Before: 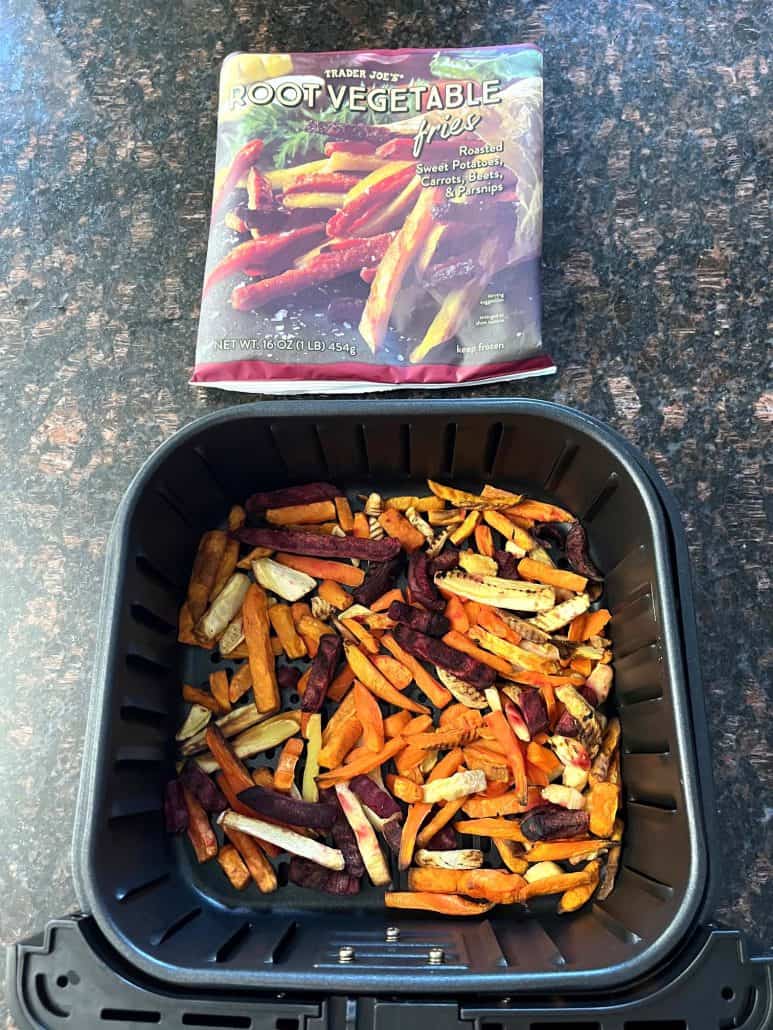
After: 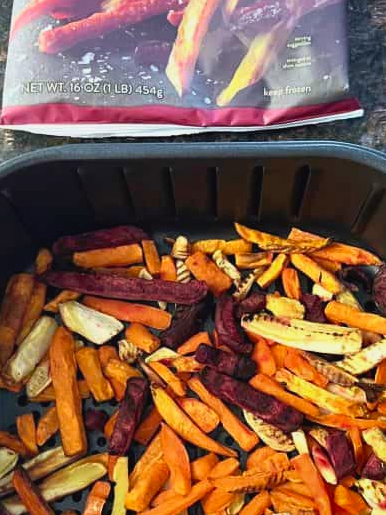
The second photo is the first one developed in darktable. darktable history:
shadows and highlights: white point adjustment -3.64, highlights -63.34, highlights color adjustment 42%, soften with gaussian
crop: left 25%, top 25%, right 25%, bottom 25%
tone curve: curves: ch0 [(0, 0.024) (0.119, 0.146) (0.474, 0.464) (0.718, 0.721) (0.817, 0.839) (1, 0.998)]; ch1 [(0, 0) (0.377, 0.416) (0.439, 0.451) (0.477, 0.477) (0.501, 0.503) (0.538, 0.544) (0.58, 0.602) (0.664, 0.676) (0.783, 0.804) (1, 1)]; ch2 [(0, 0) (0.38, 0.405) (0.463, 0.456) (0.498, 0.497) (0.524, 0.535) (0.578, 0.576) (0.648, 0.665) (1, 1)], color space Lab, independent channels, preserve colors none
